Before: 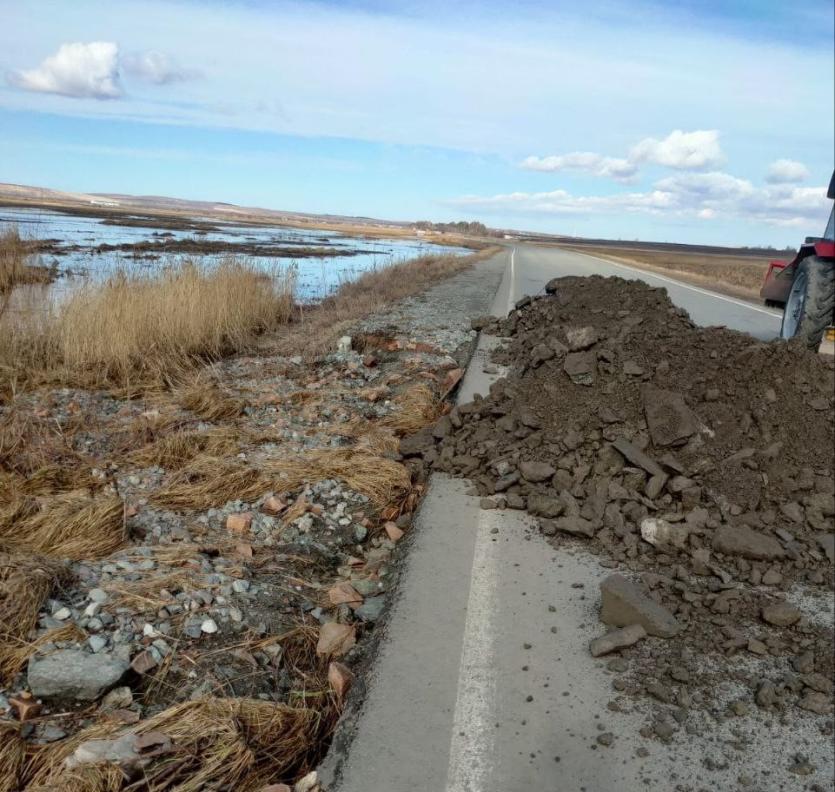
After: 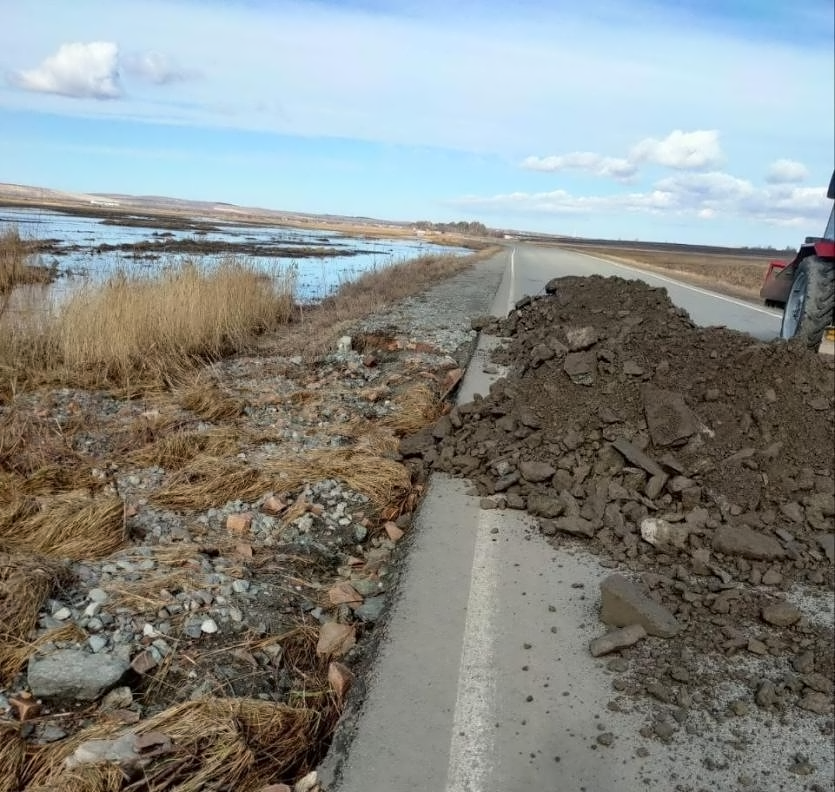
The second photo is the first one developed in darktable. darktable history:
contrast equalizer: y [[0.5 ×4, 0.524, 0.59], [0.5 ×6], [0.5 ×6], [0, 0, 0, 0.01, 0.045, 0.012], [0, 0, 0, 0.044, 0.195, 0.131]]
base curve: curves: ch0 [(0, 0) (0.472, 0.508) (1, 1)]
